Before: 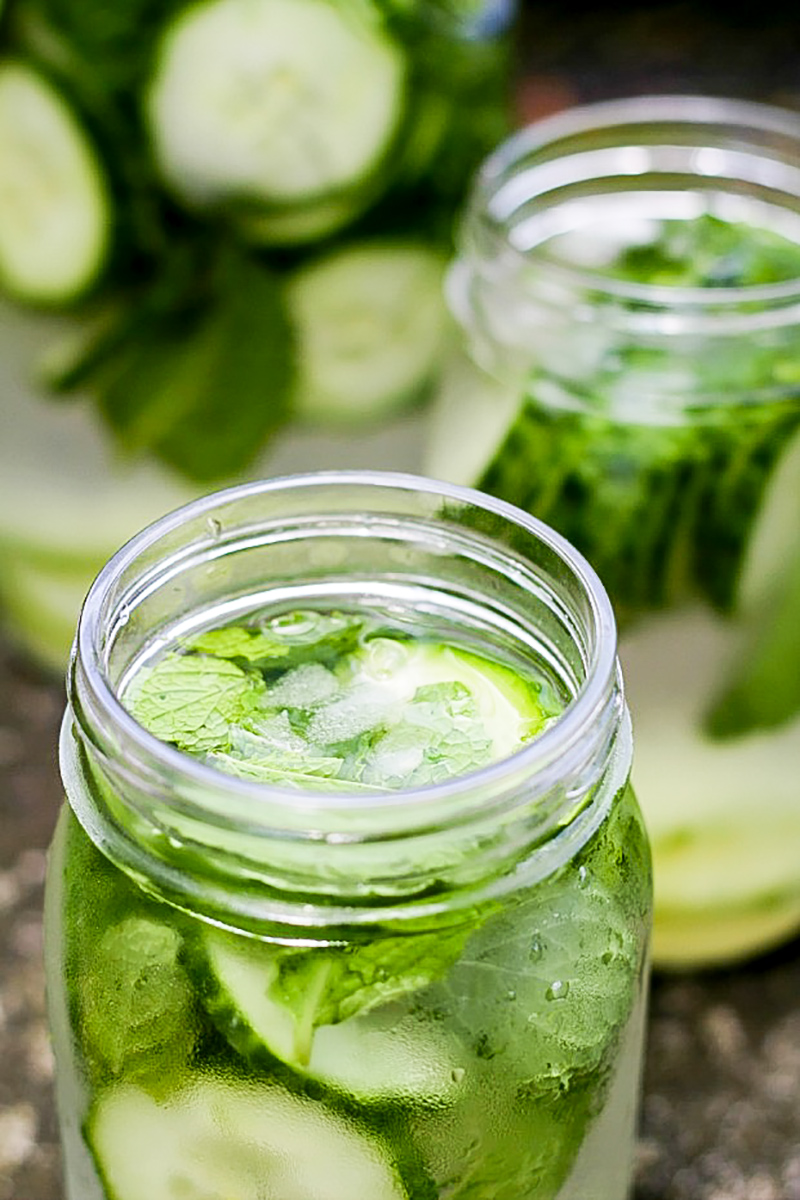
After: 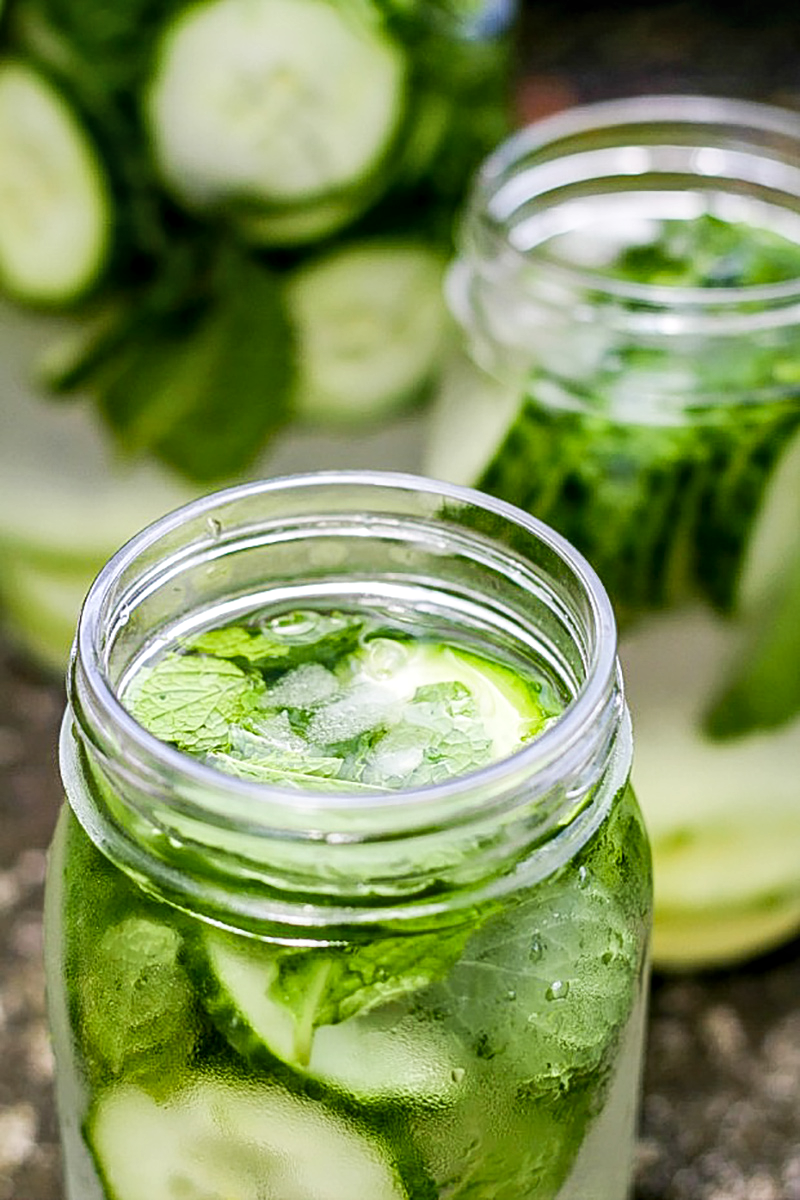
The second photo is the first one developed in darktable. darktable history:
shadows and highlights: radius 132.97, soften with gaussian
local contrast: on, module defaults
